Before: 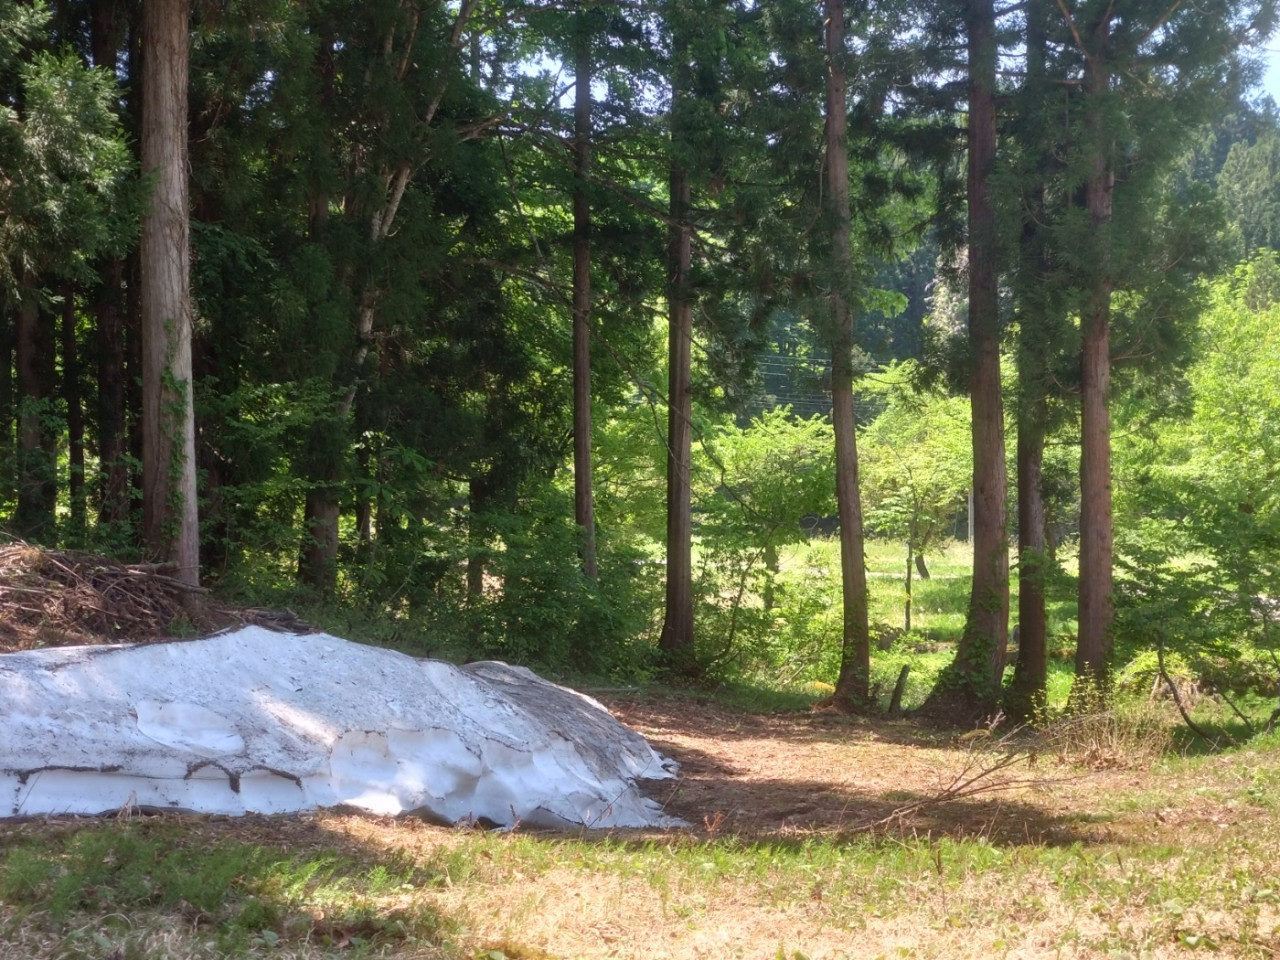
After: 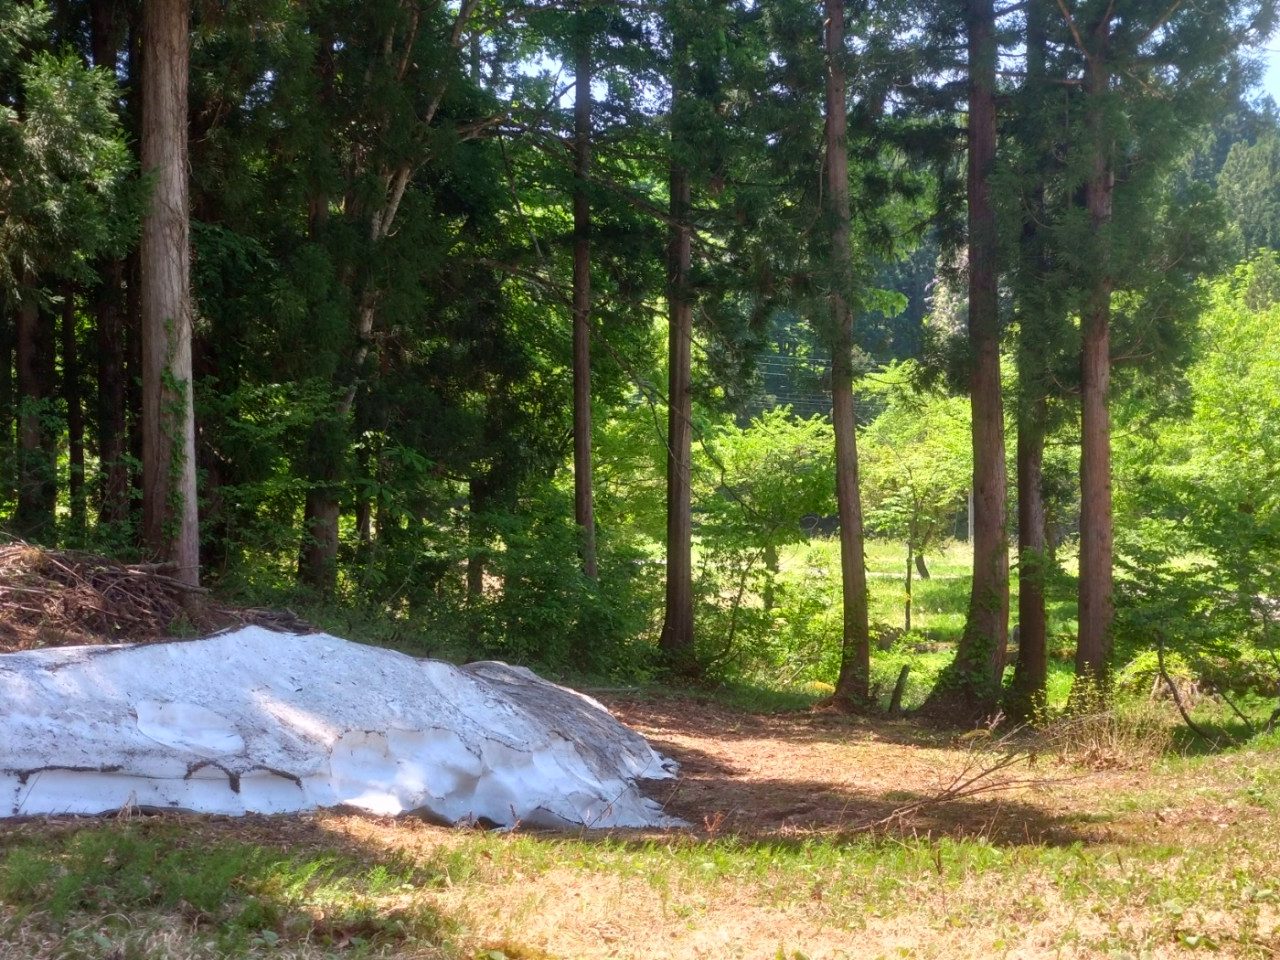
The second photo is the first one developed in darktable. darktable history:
tone equalizer: on, module defaults
contrast brightness saturation: contrast 0.04, saturation 0.16
color balance: mode lift, gamma, gain (sRGB), lift [0.97, 1, 1, 1], gamma [1.03, 1, 1, 1]
